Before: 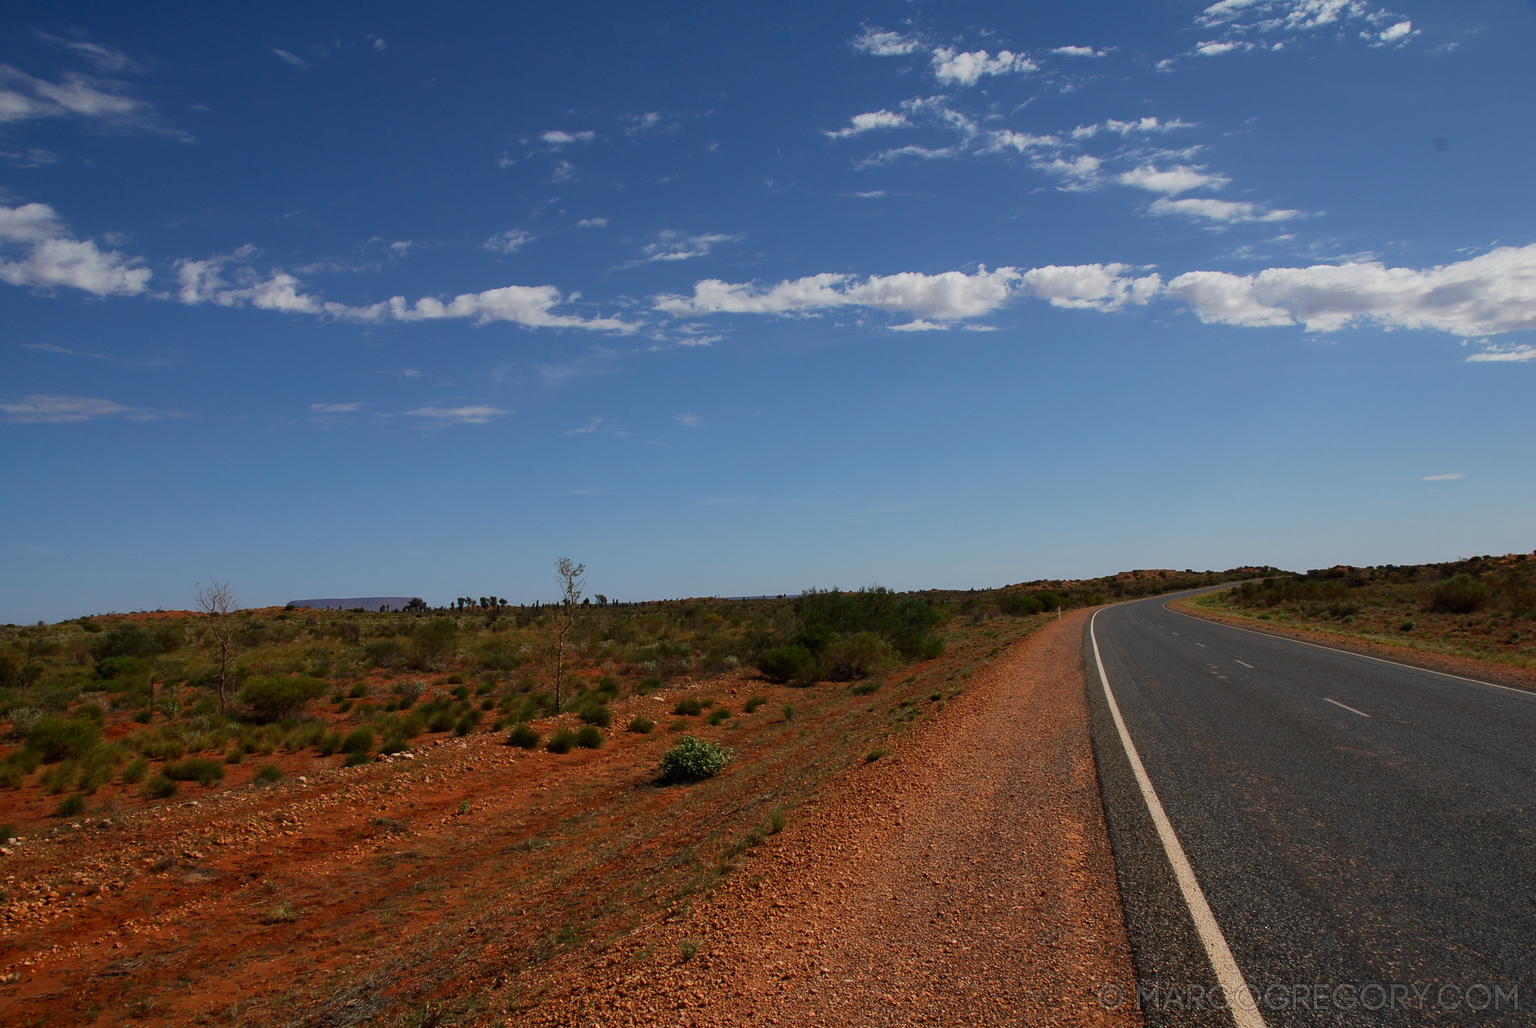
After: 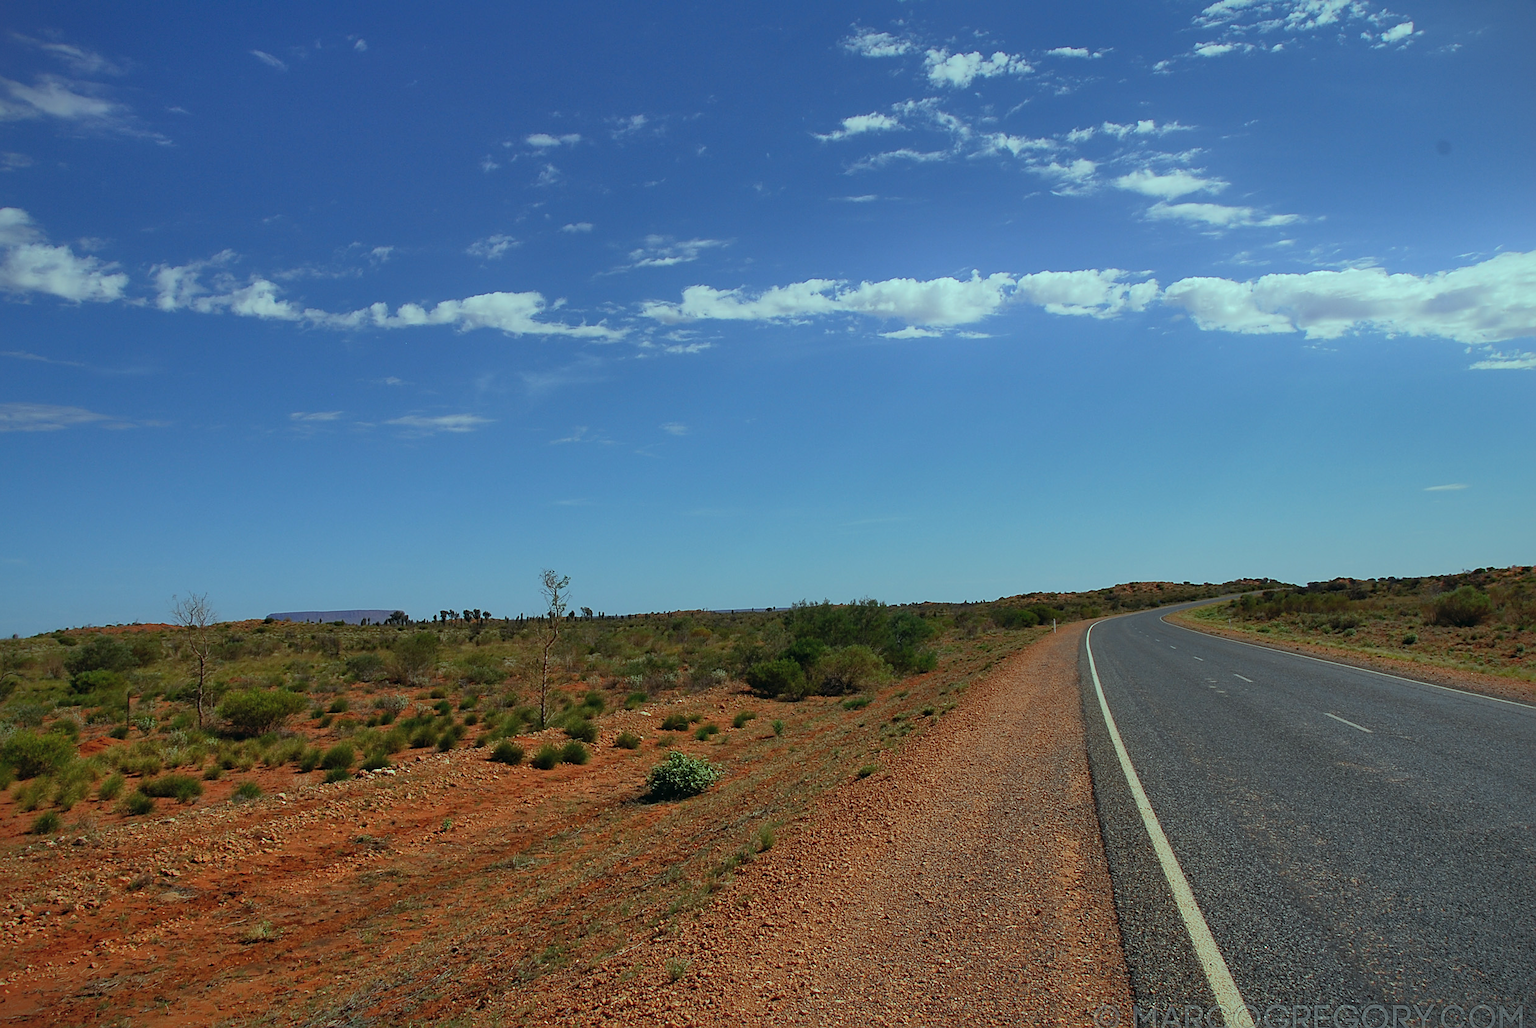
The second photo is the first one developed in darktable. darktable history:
bloom: on, module defaults
color balance: mode lift, gamma, gain (sRGB), lift [0.997, 0.979, 1.021, 1.011], gamma [1, 1.084, 0.916, 0.998], gain [1, 0.87, 1.13, 1.101], contrast 4.55%, contrast fulcrum 38.24%, output saturation 104.09%
shadows and highlights: shadows 60, highlights -60
sharpen: on, module defaults
vignetting: fall-off start 97.28%, fall-off radius 79%, brightness -0.462, saturation -0.3, width/height ratio 1.114, dithering 8-bit output, unbound false
crop: left 1.743%, right 0.268%, bottom 2.011%
